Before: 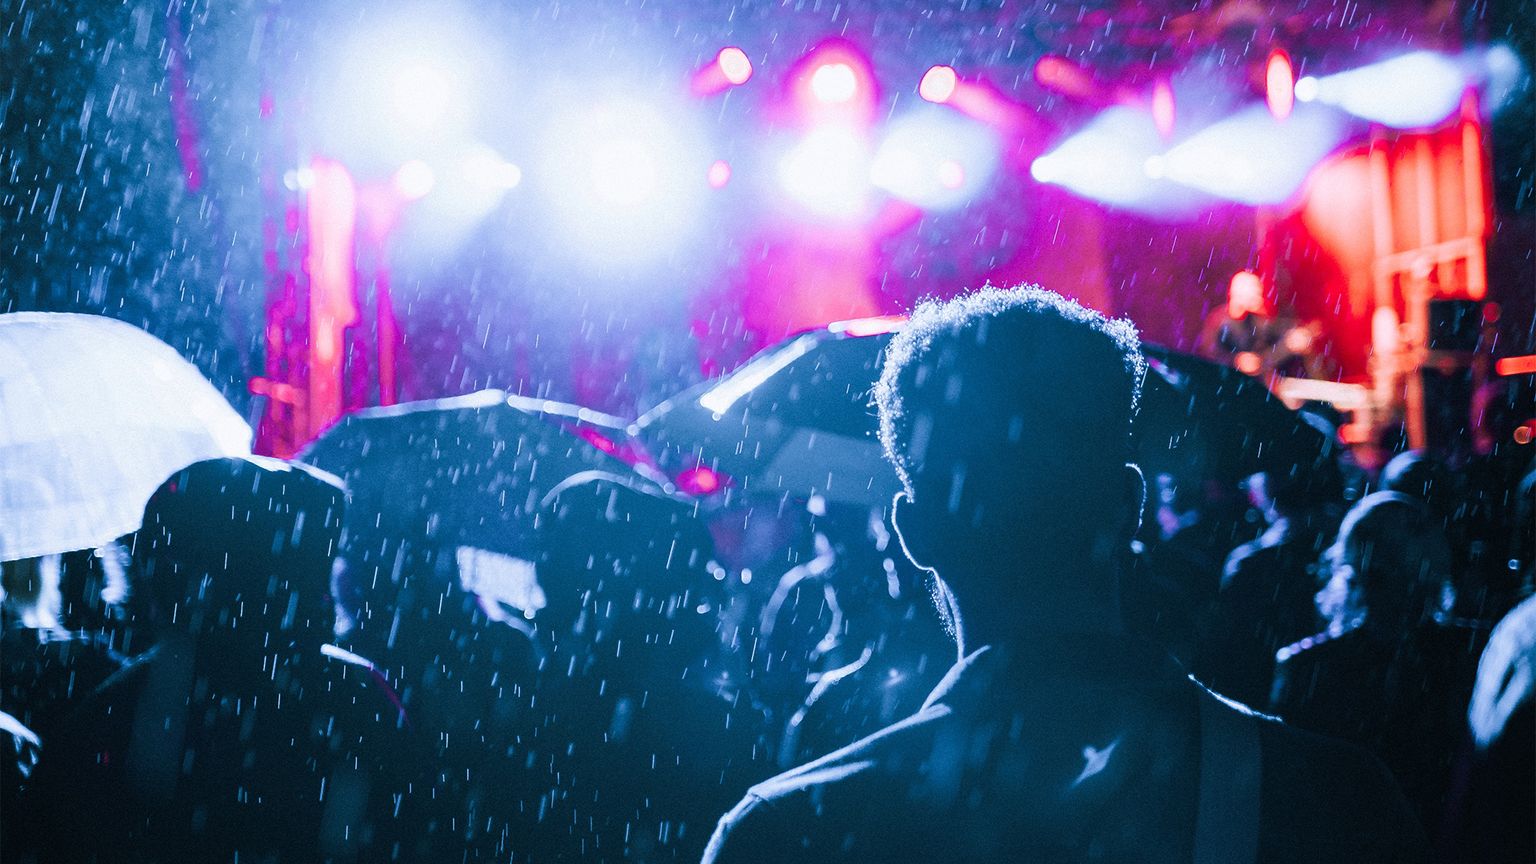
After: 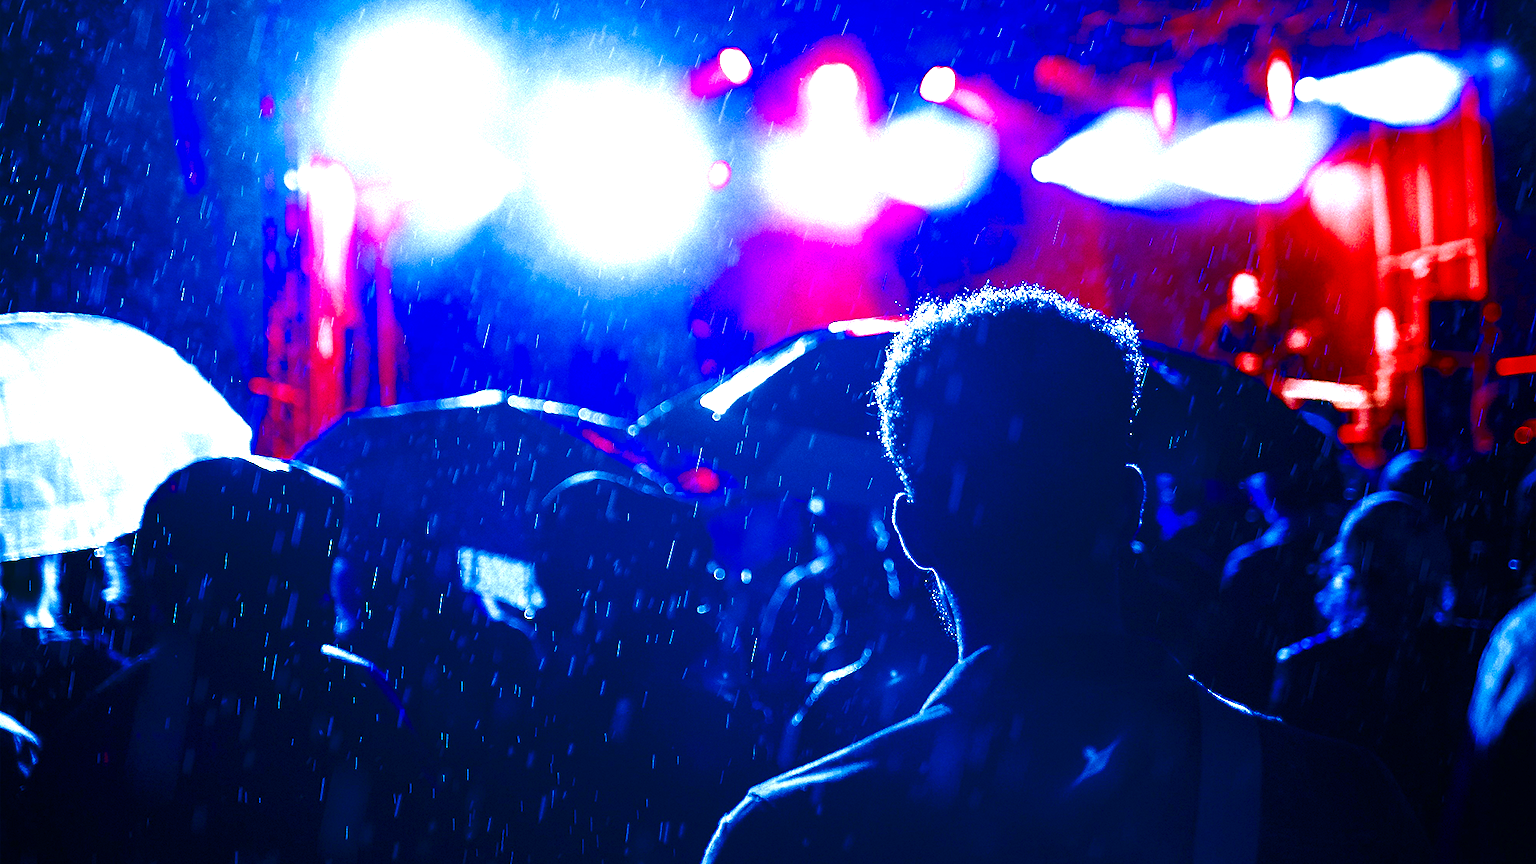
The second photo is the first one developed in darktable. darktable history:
color zones: curves: ch0 [(0, 0.5) (0.143, 0.5) (0.286, 0.5) (0.429, 0.5) (0.571, 0.5) (0.714, 0.476) (0.857, 0.5) (1, 0.5)]; ch2 [(0, 0.5) (0.143, 0.5) (0.286, 0.5) (0.429, 0.5) (0.571, 0.5) (0.714, 0.487) (0.857, 0.5) (1, 0.5)]
contrast brightness saturation: brightness -0.998, saturation 0.982
color balance rgb: shadows lift › chroma 2.052%, shadows lift › hue 215.88°, perceptual saturation grading › global saturation 34.676%, perceptual saturation grading › highlights -25.893%, perceptual saturation grading › shadows 49.915%, perceptual brilliance grading › global brilliance 15.114%, perceptual brilliance grading › shadows -35.403%
